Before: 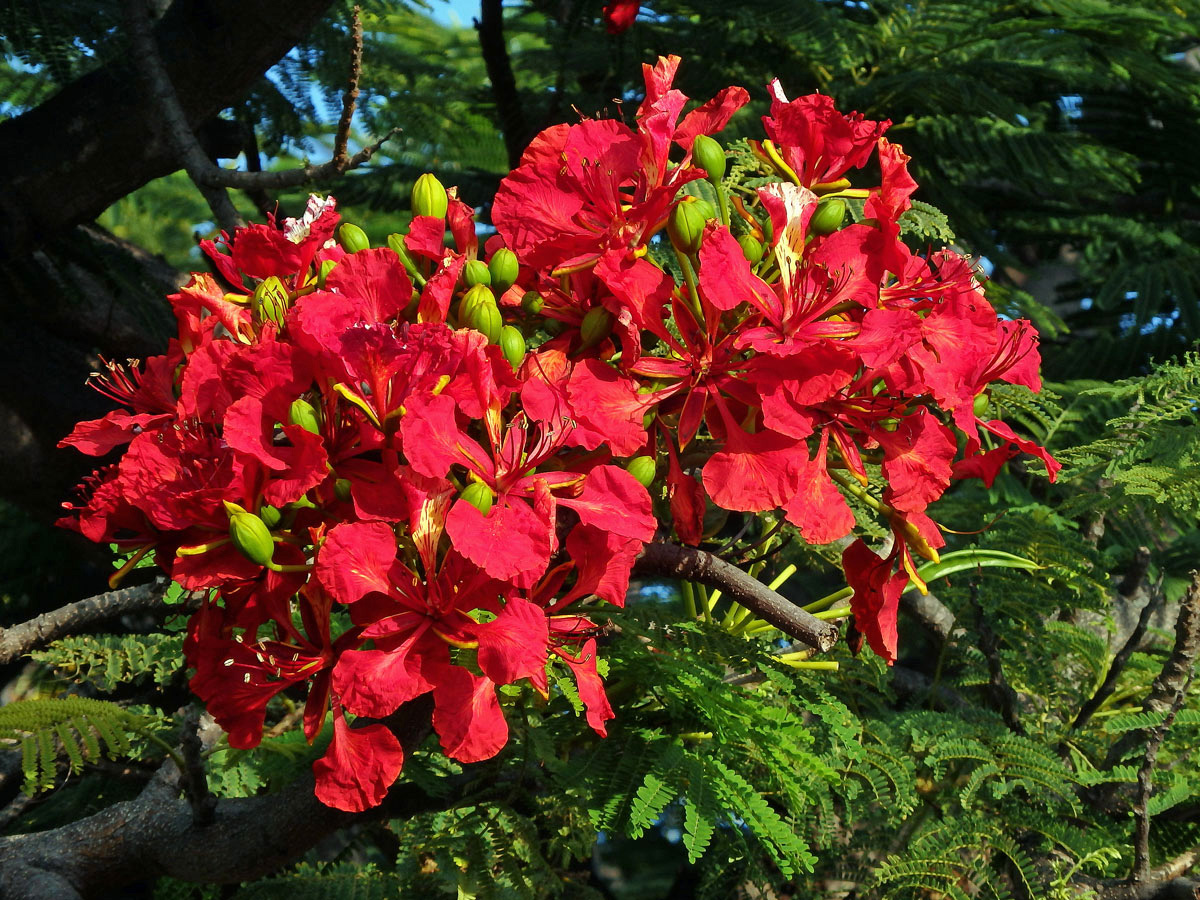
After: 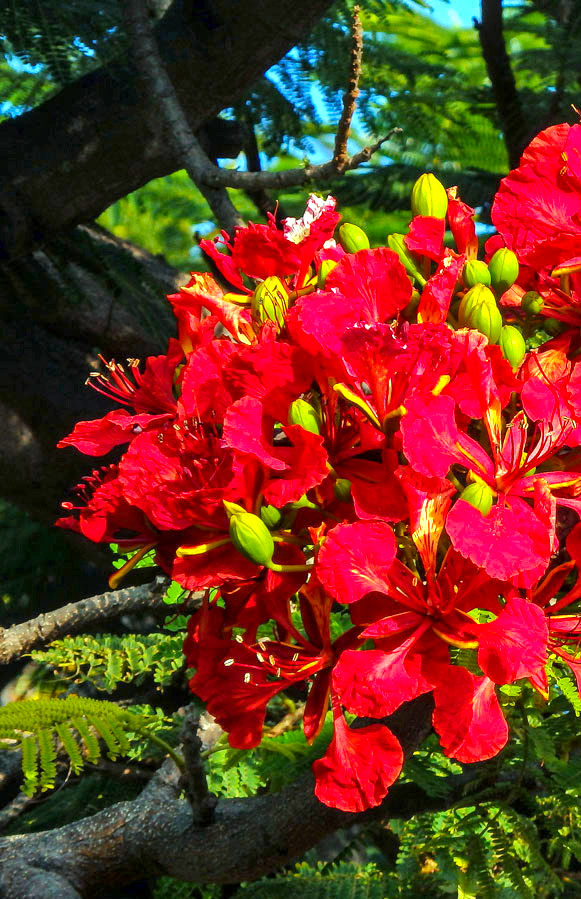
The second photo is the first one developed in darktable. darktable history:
color balance rgb: linear chroma grading › global chroma 15.485%, perceptual saturation grading › global saturation -0.288%, perceptual brilliance grading › mid-tones 10.064%, perceptual brilliance grading › shadows 15.265%, global vibrance 20%
exposure: black level correction 0, exposure 0.69 EV, compensate exposure bias true, compensate highlight preservation false
crop and rotate: left 0.058%, top 0%, right 51.492%
local contrast: on, module defaults
